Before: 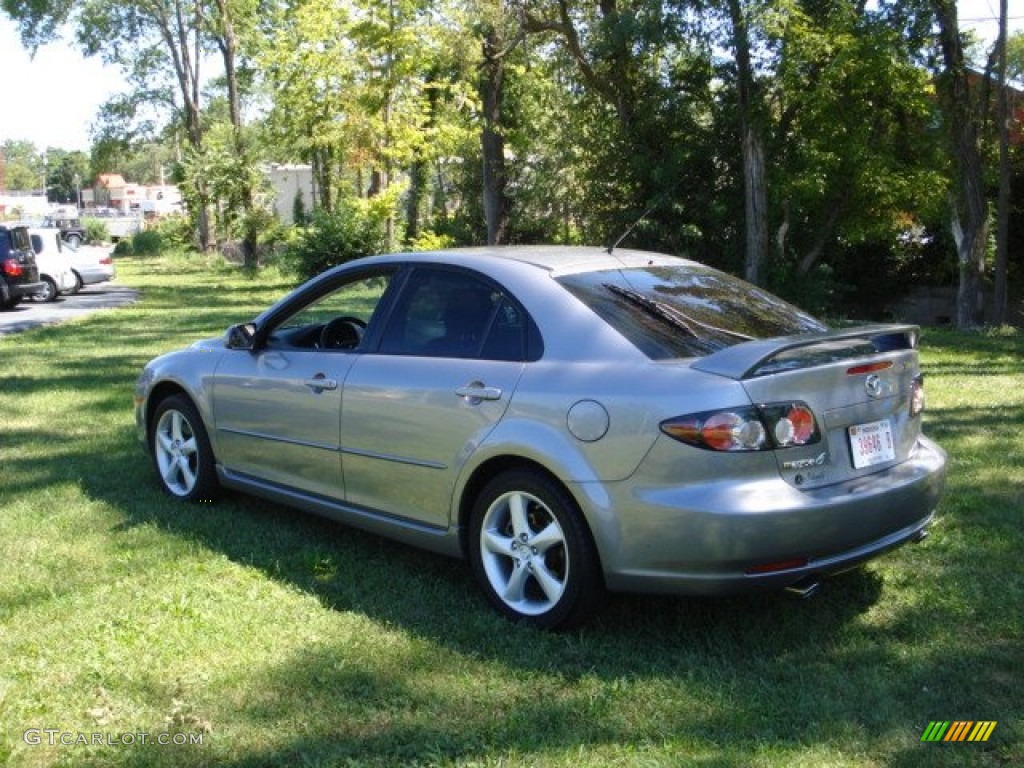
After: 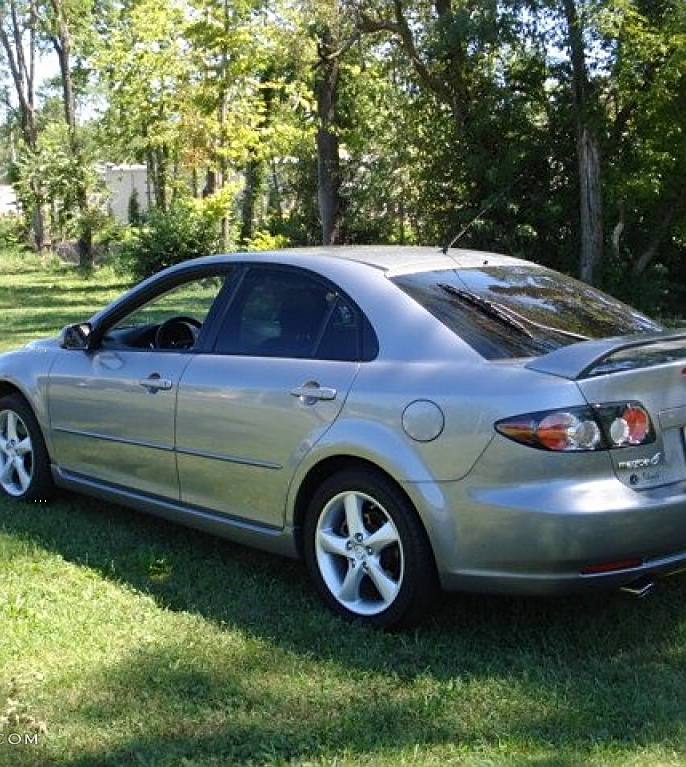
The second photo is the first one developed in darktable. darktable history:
sharpen: on, module defaults
crop and rotate: left 16.154%, right 16.762%
